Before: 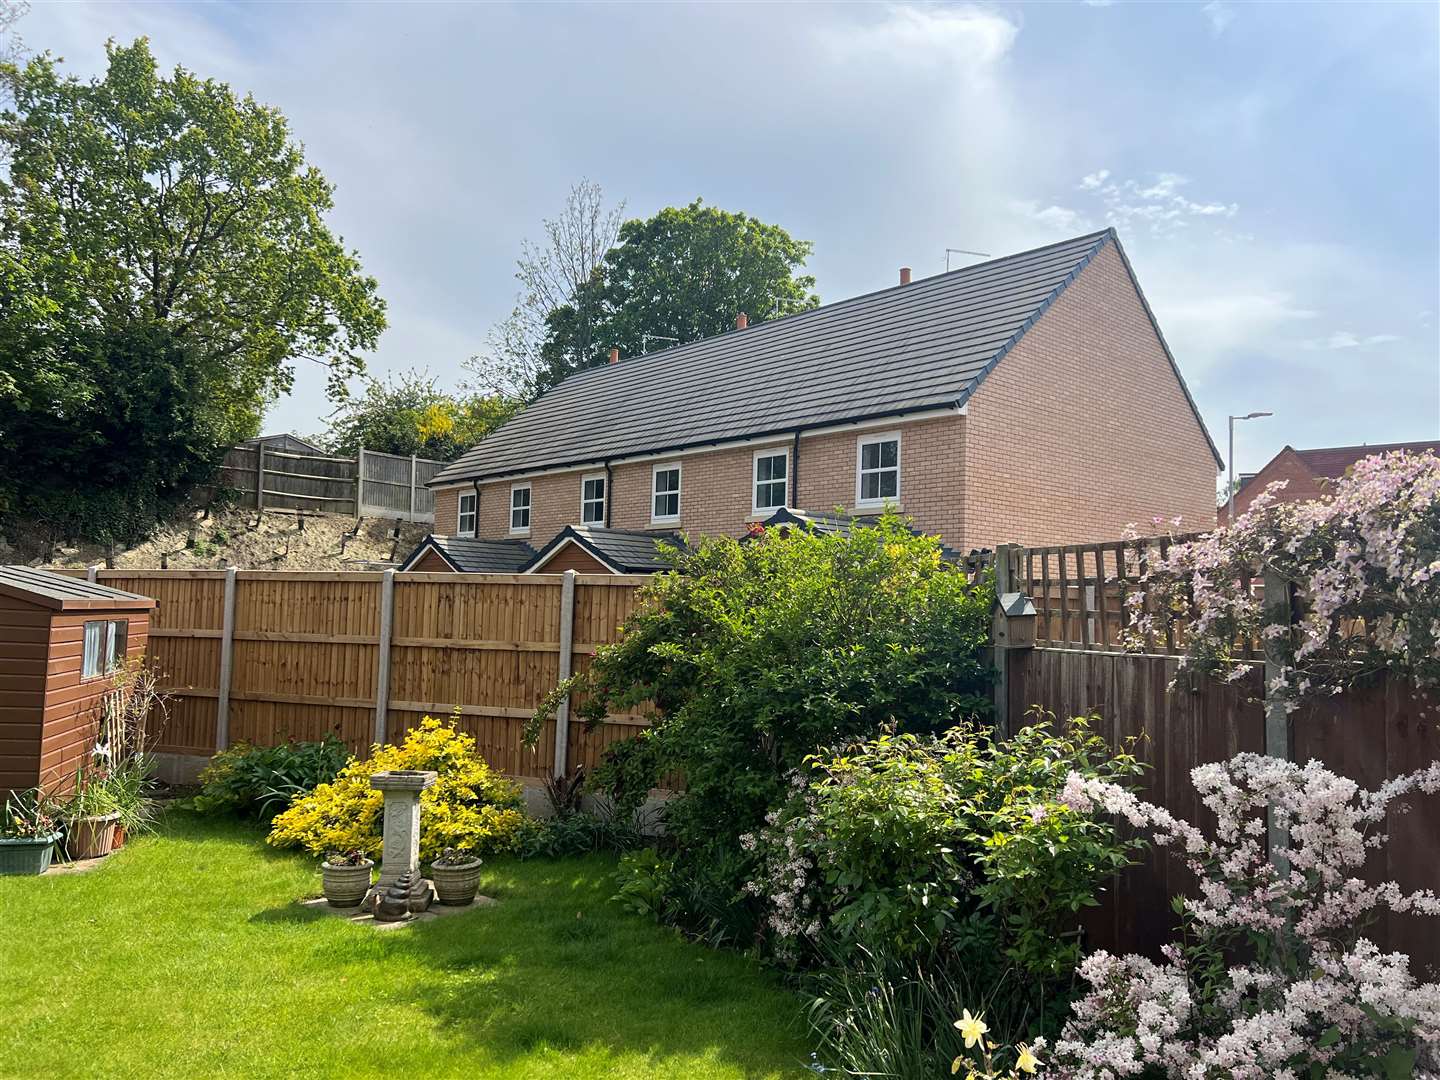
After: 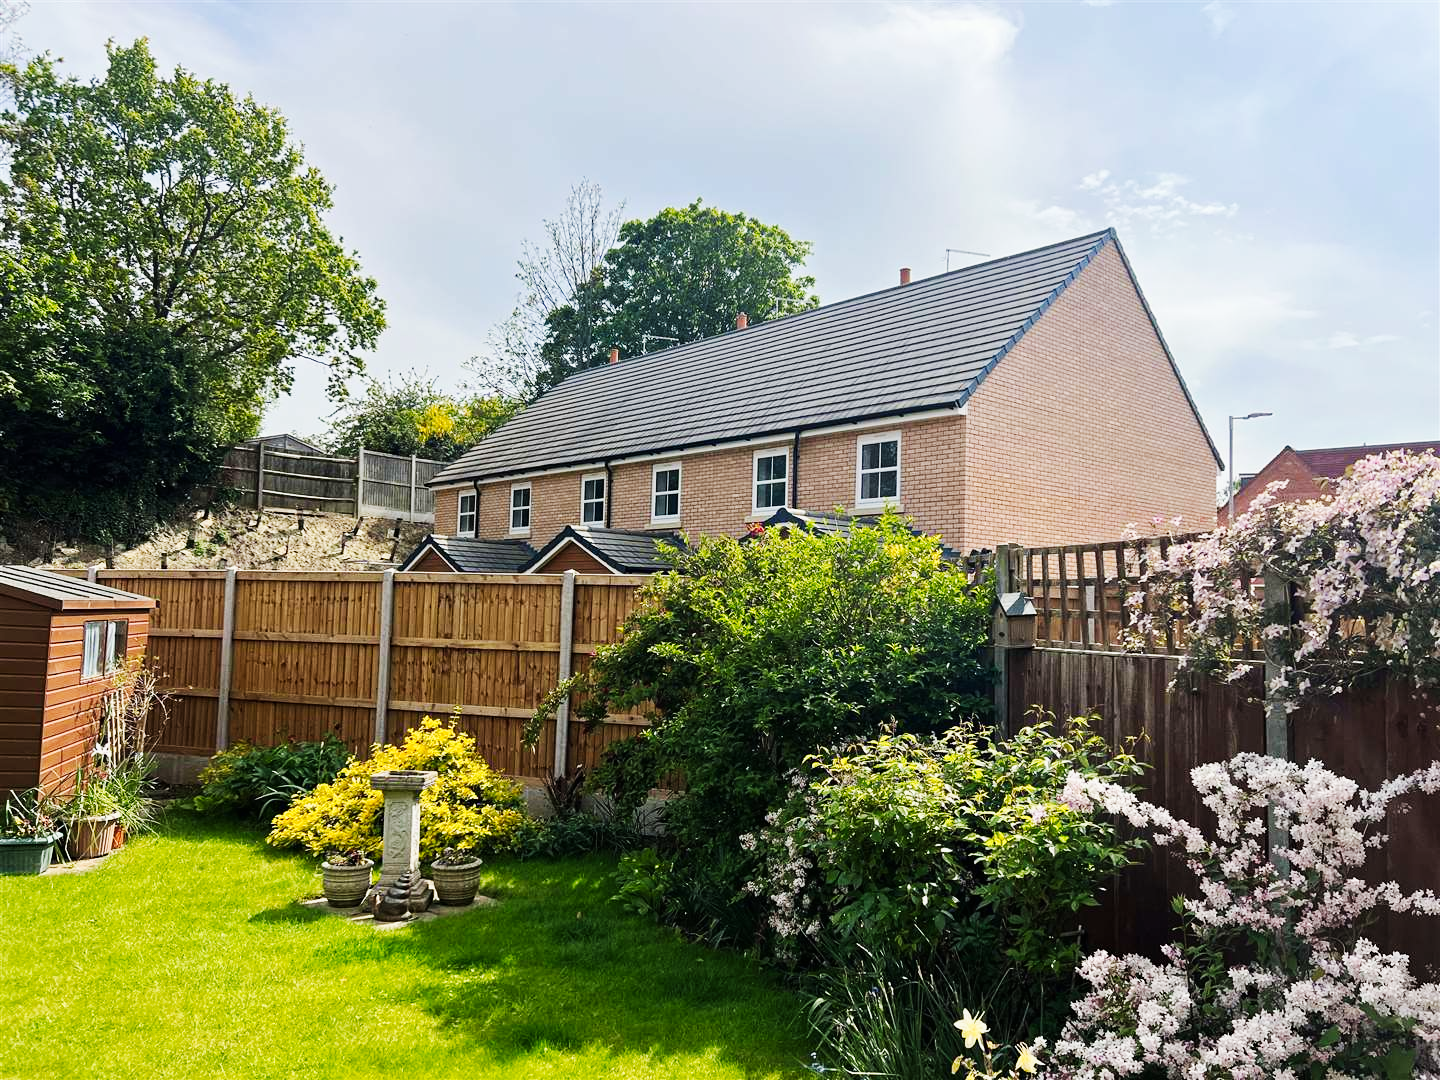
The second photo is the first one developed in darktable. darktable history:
tone curve: curves: ch0 [(0, 0.003) (0.044, 0.032) (0.12, 0.089) (0.197, 0.168) (0.281, 0.273) (0.468, 0.548) (0.588, 0.71) (0.701, 0.815) (0.86, 0.922) (1, 0.982)]; ch1 [(0, 0) (0.247, 0.215) (0.433, 0.382) (0.466, 0.426) (0.493, 0.481) (0.501, 0.5) (0.517, 0.524) (0.557, 0.582) (0.598, 0.651) (0.671, 0.735) (0.796, 0.85) (1, 1)]; ch2 [(0, 0) (0.249, 0.216) (0.357, 0.317) (0.448, 0.432) (0.478, 0.492) (0.498, 0.499) (0.517, 0.53) (0.537, 0.57) (0.569, 0.623) (0.61, 0.663) (0.706, 0.75) (0.808, 0.809) (0.991, 0.968)], preserve colors none
haze removal: compatibility mode true, adaptive false
